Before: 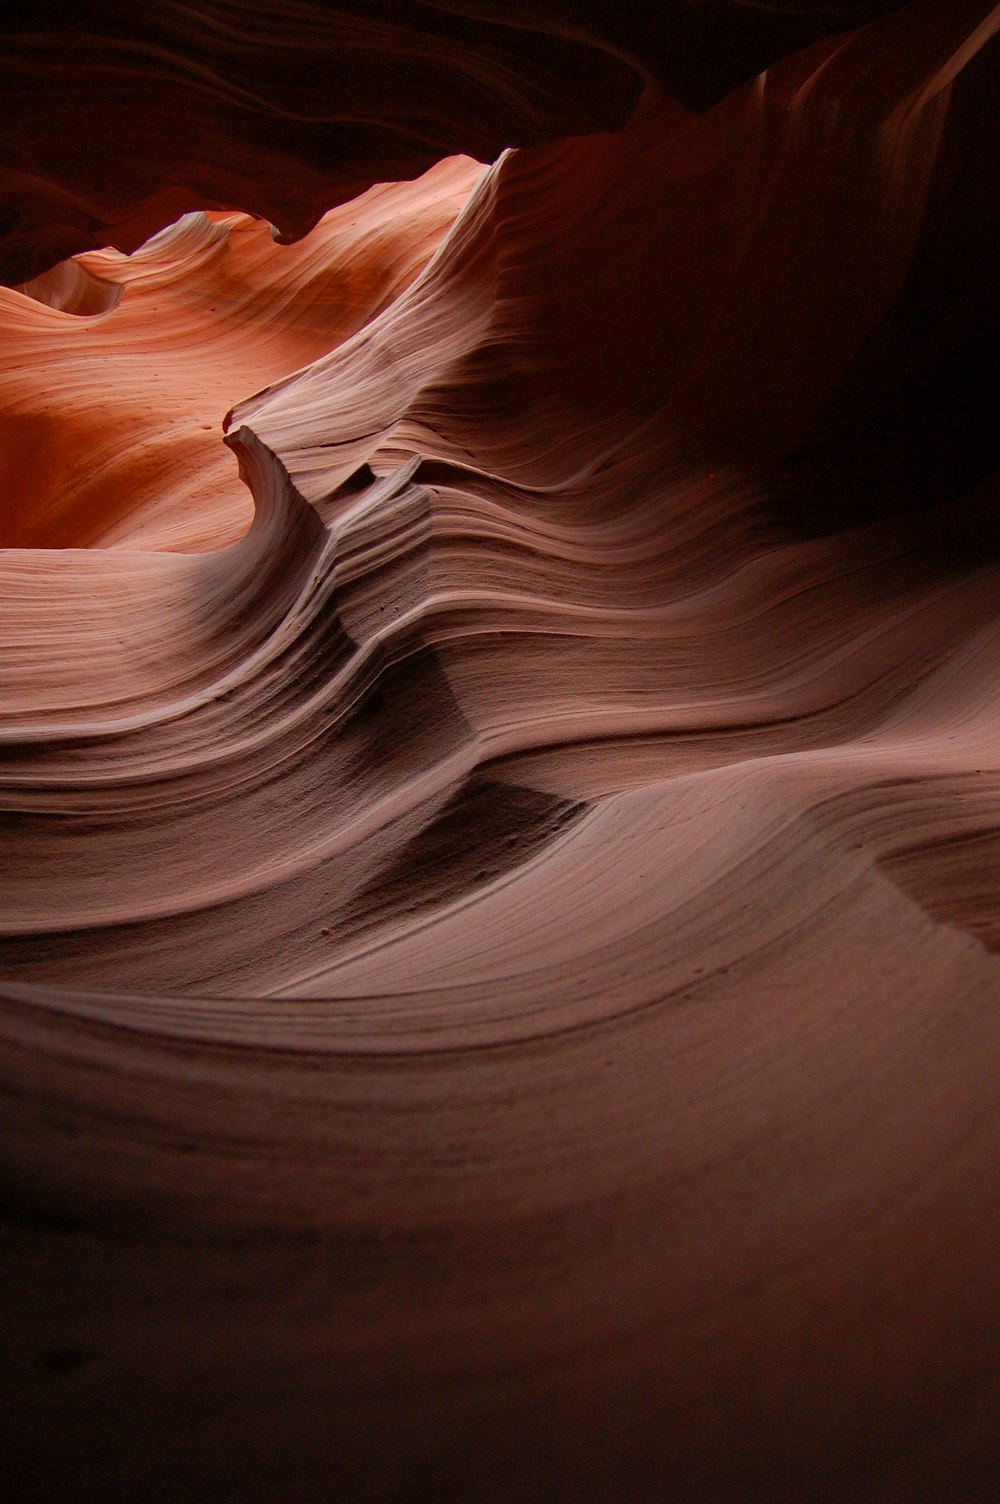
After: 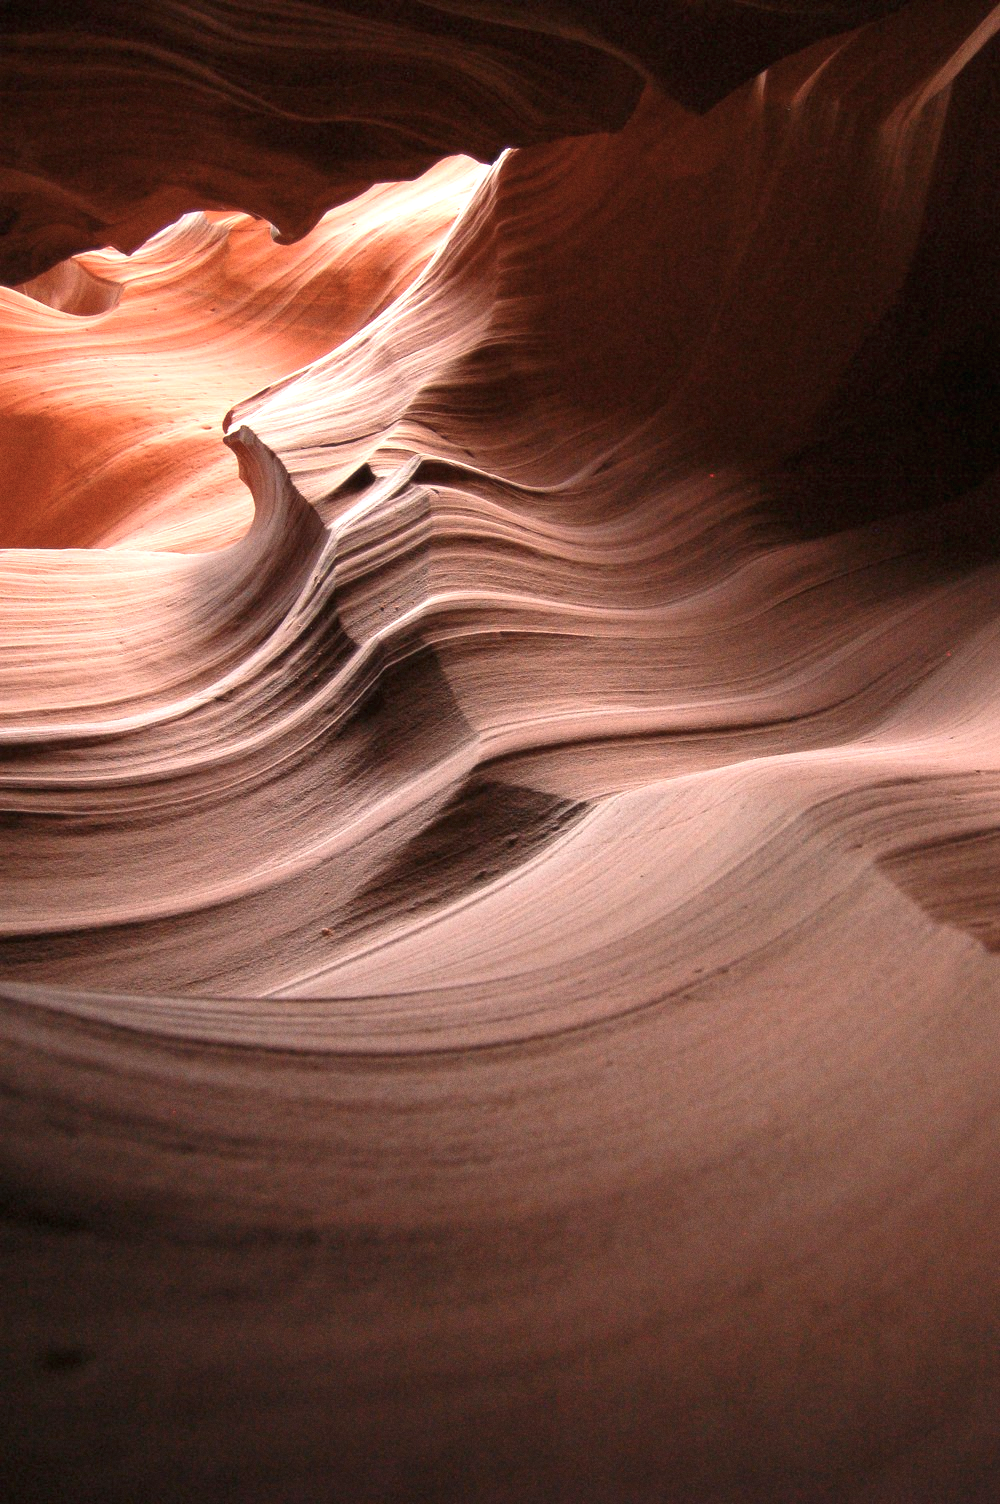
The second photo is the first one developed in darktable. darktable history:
grain: coarseness 0.09 ISO
contrast brightness saturation: saturation -0.17
soften: size 10%, saturation 50%, brightness 0.2 EV, mix 10%
exposure: black level correction 0, exposure 1.5 EV, compensate exposure bias true, compensate highlight preservation false
